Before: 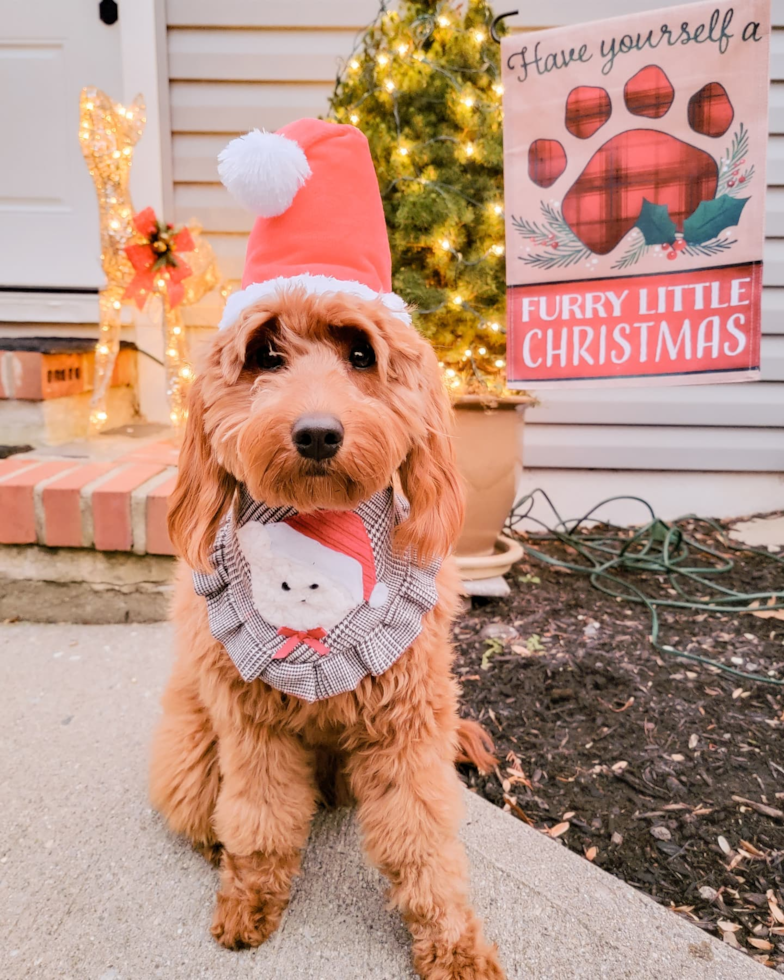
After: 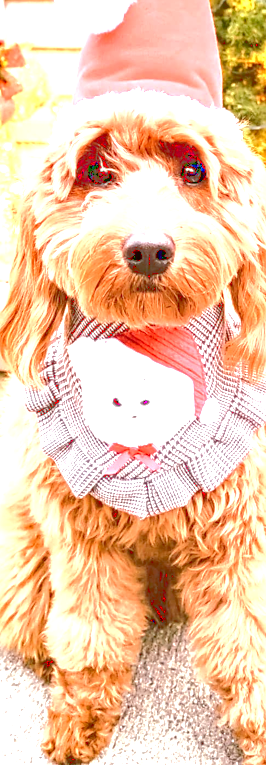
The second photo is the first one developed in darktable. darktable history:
local contrast: on, module defaults
tone curve: curves: ch0 [(0, 0) (0.003, 0.277) (0.011, 0.277) (0.025, 0.279) (0.044, 0.282) (0.069, 0.286) (0.1, 0.289) (0.136, 0.294) (0.177, 0.318) (0.224, 0.345) (0.277, 0.379) (0.335, 0.425) (0.399, 0.481) (0.468, 0.542) (0.543, 0.594) (0.623, 0.662) (0.709, 0.731) (0.801, 0.792) (0.898, 0.851) (1, 1)], color space Lab, linked channels, preserve colors none
sharpen: amount 0.211
crop and rotate: left 21.671%, top 18.949%, right 44.313%, bottom 2.966%
exposure: black level correction 0, exposure 1.485 EV, compensate exposure bias true, compensate highlight preservation false
contrast equalizer: y [[0.502, 0.505, 0.512, 0.529, 0.564, 0.588], [0.5 ×6], [0.502, 0.505, 0.512, 0.529, 0.564, 0.588], [0, 0.001, 0.001, 0.004, 0.008, 0.011], [0, 0.001, 0.001, 0.004, 0.008, 0.011]]
